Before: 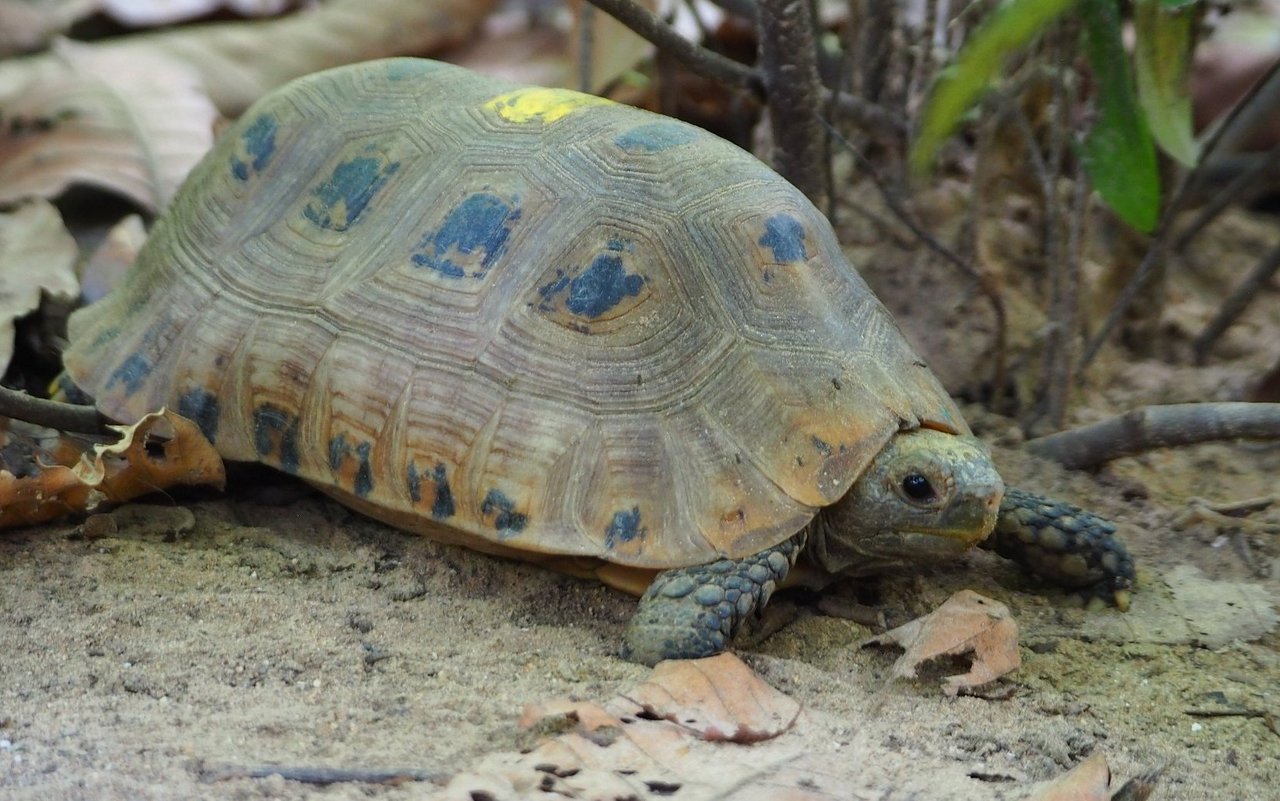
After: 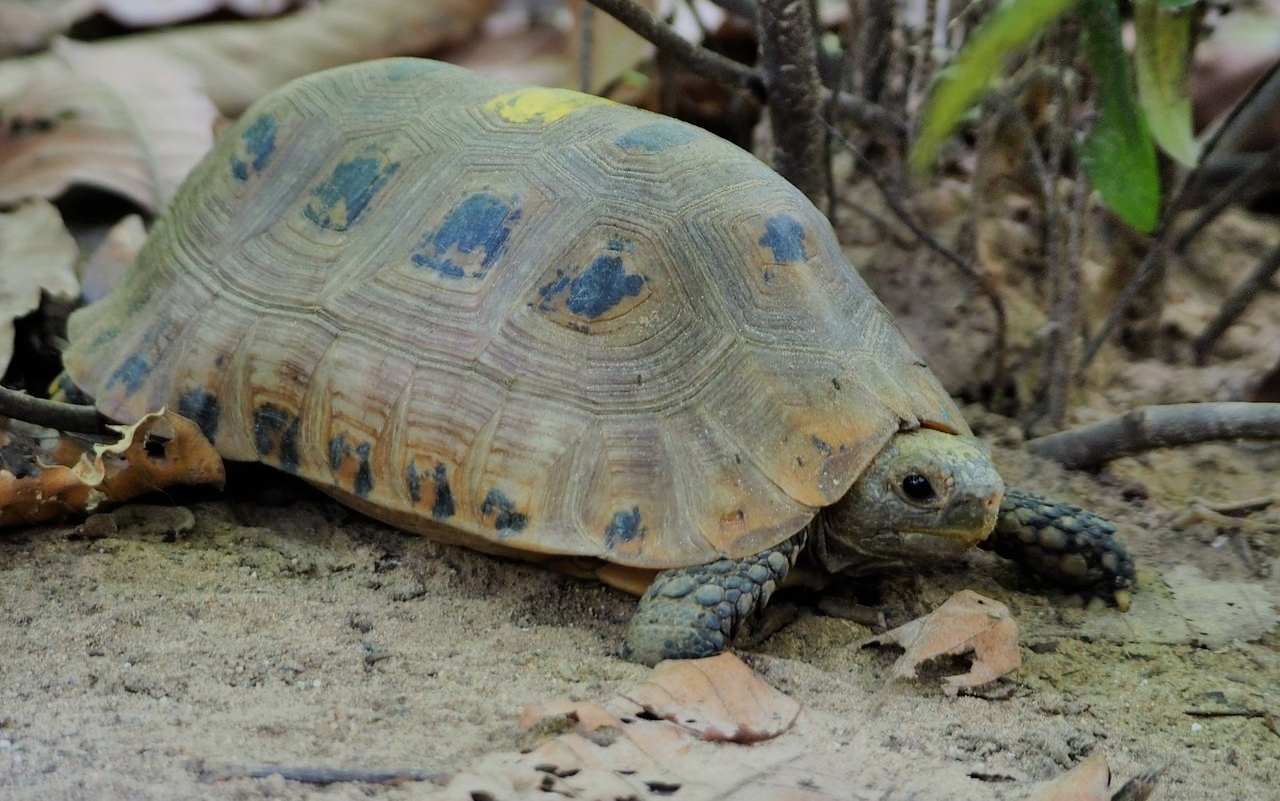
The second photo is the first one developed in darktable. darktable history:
shadows and highlights: soften with gaussian
filmic rgb: black relative exposure -7.65 EV, white relative exposure 4.56 EV, hardness 3.61
